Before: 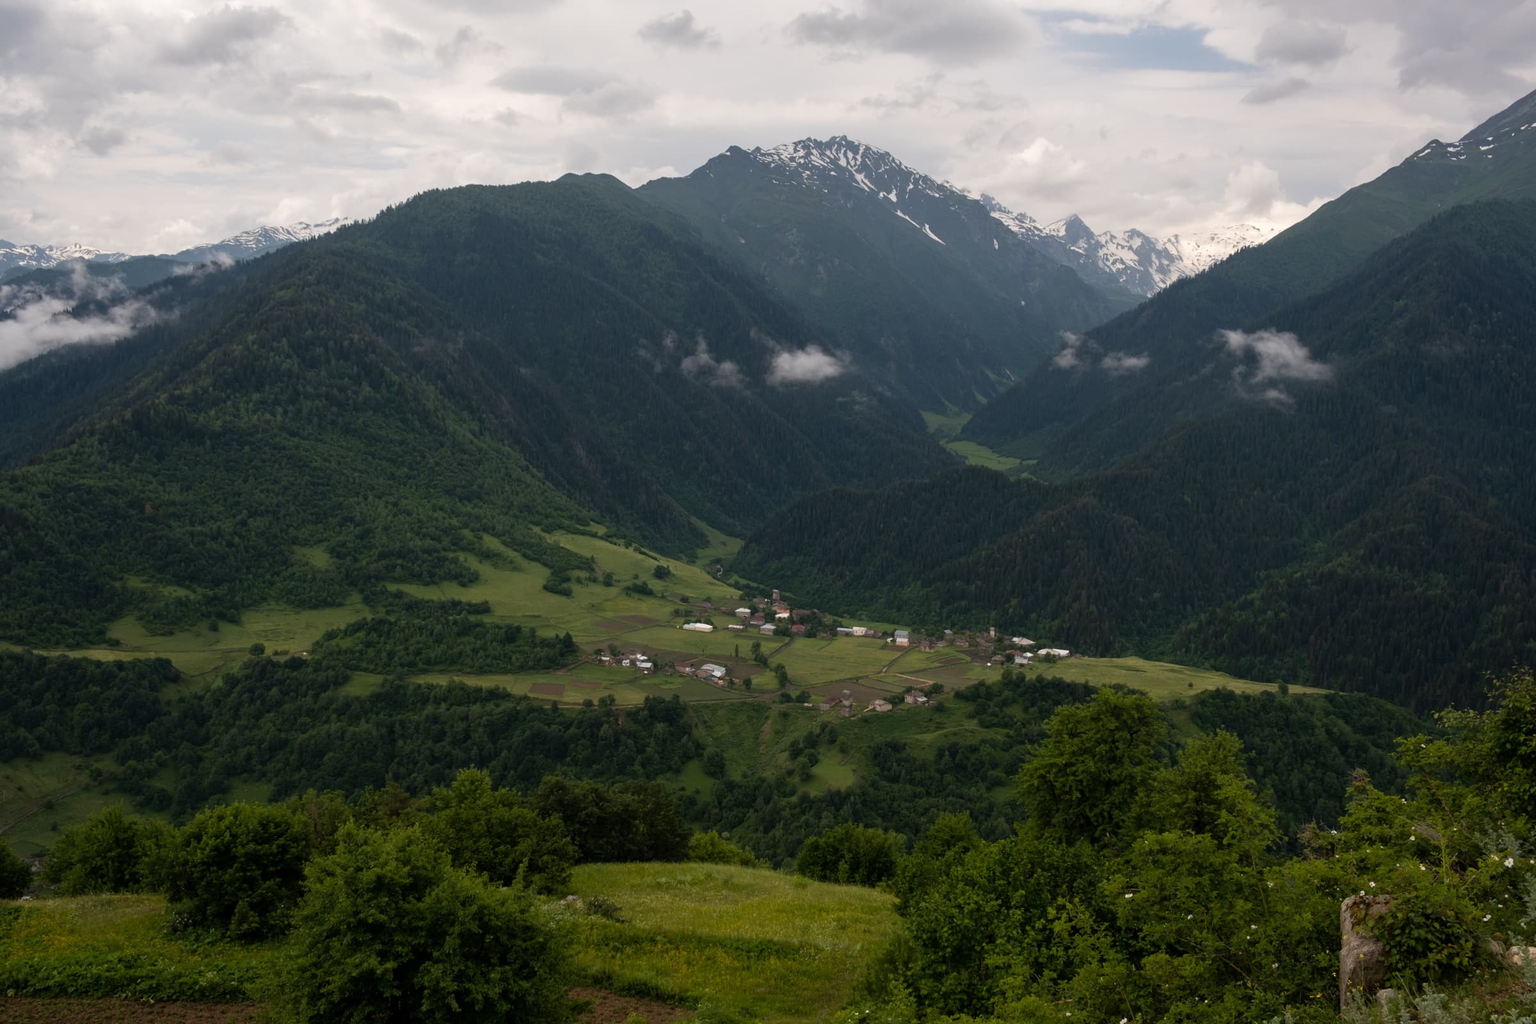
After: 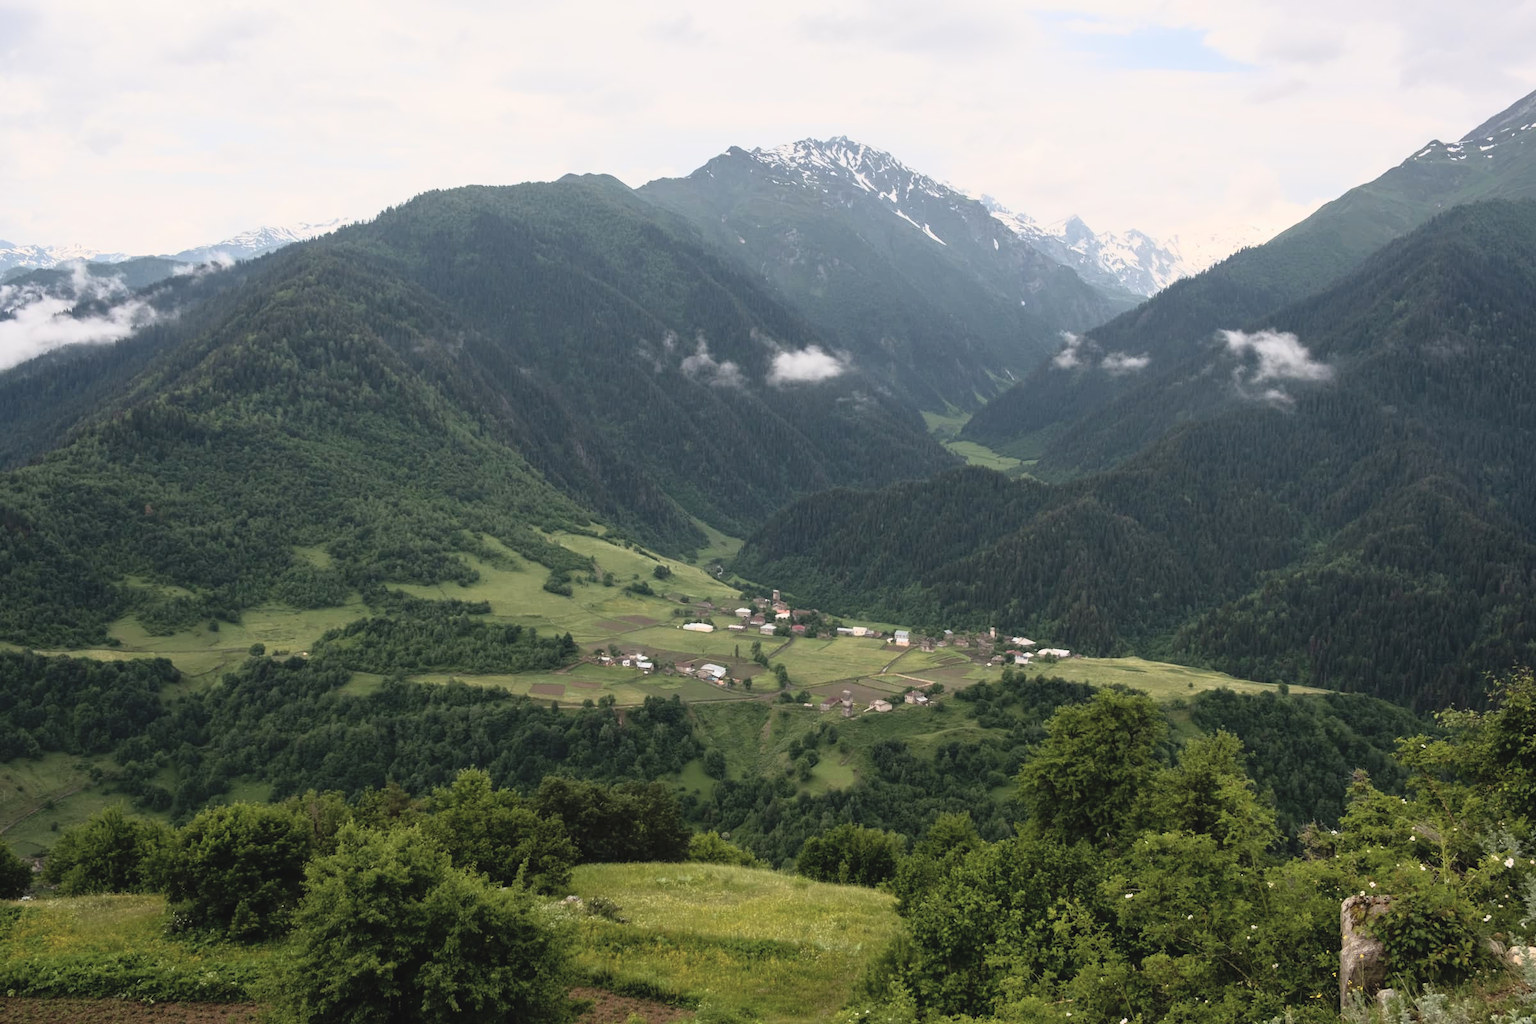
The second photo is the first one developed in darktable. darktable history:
tone curve: curves: ch0 [(0, 0.052) (0.207, 0.35) (0.392, 0.592) (0.54, 0.803) (0.725, 0.922) (0.99, 0.974)], color space Lab, independent channels, preserve colors none
bloom: size 3%, threshold 100%, strength 0%
